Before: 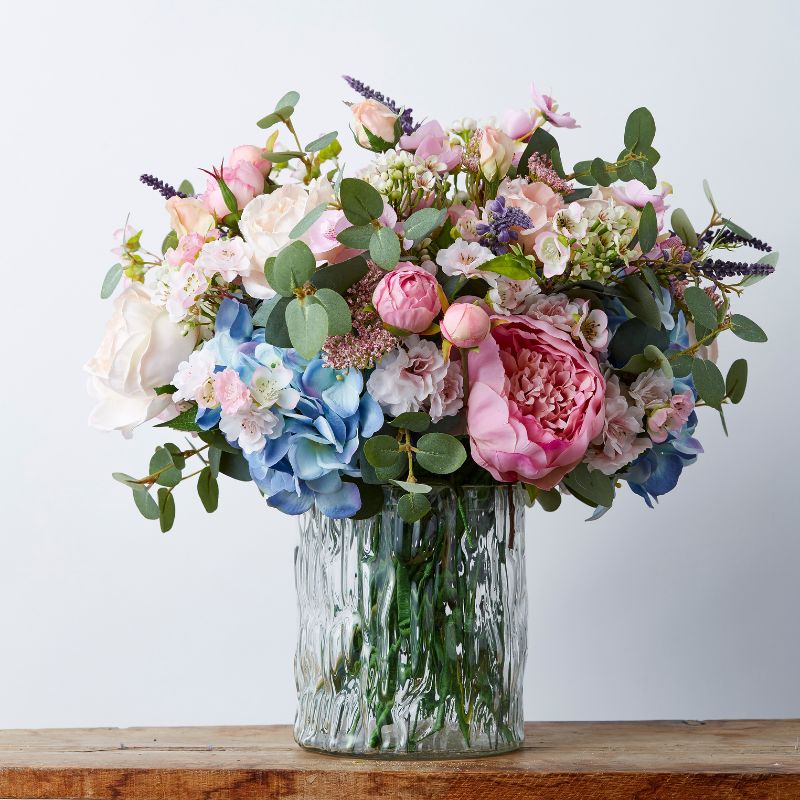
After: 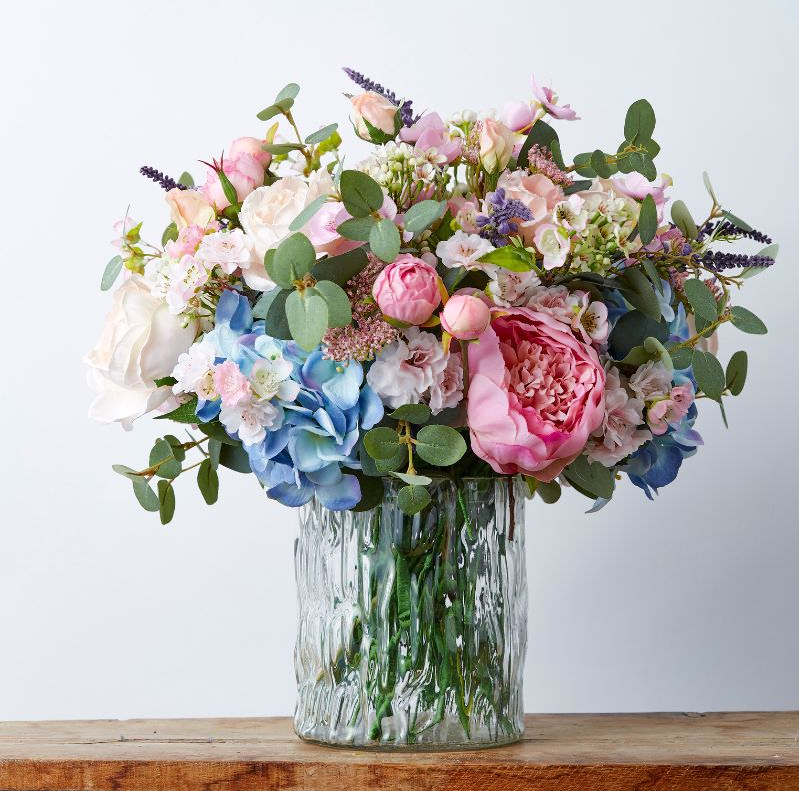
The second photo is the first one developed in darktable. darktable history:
tone equalizer: -8 EV 0.019 EV, -7 EV -0.031 EV, -6 EV 0.047 EV, -5 EV 0.038 EV, -4 EV 0.308 EV, -3 EV 0.673 EV, -2 EV 0.567 EV, -1 EV 0.186 EV, +0 EV 0.052 EV, smoothing diameter 24.95%, edges refinement/feathering 7.18, preserve details guided filter
crop: top 1.062%, right 0.054%
